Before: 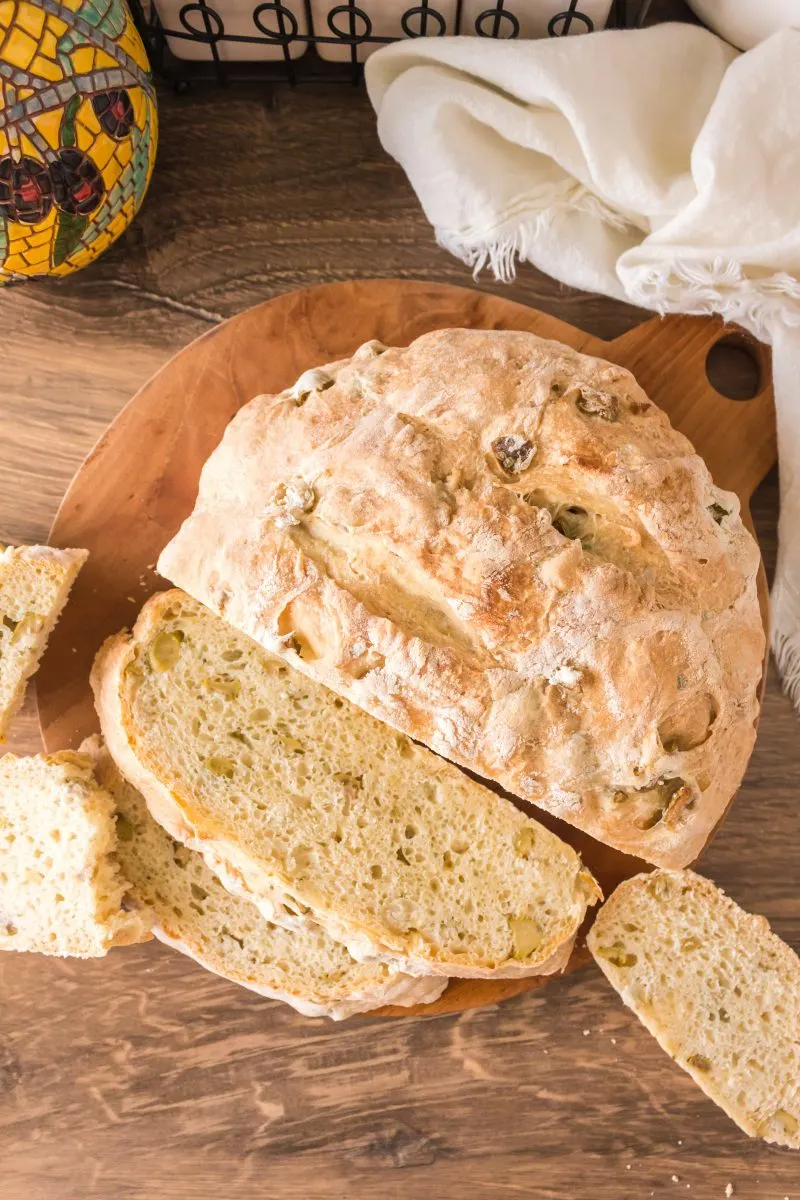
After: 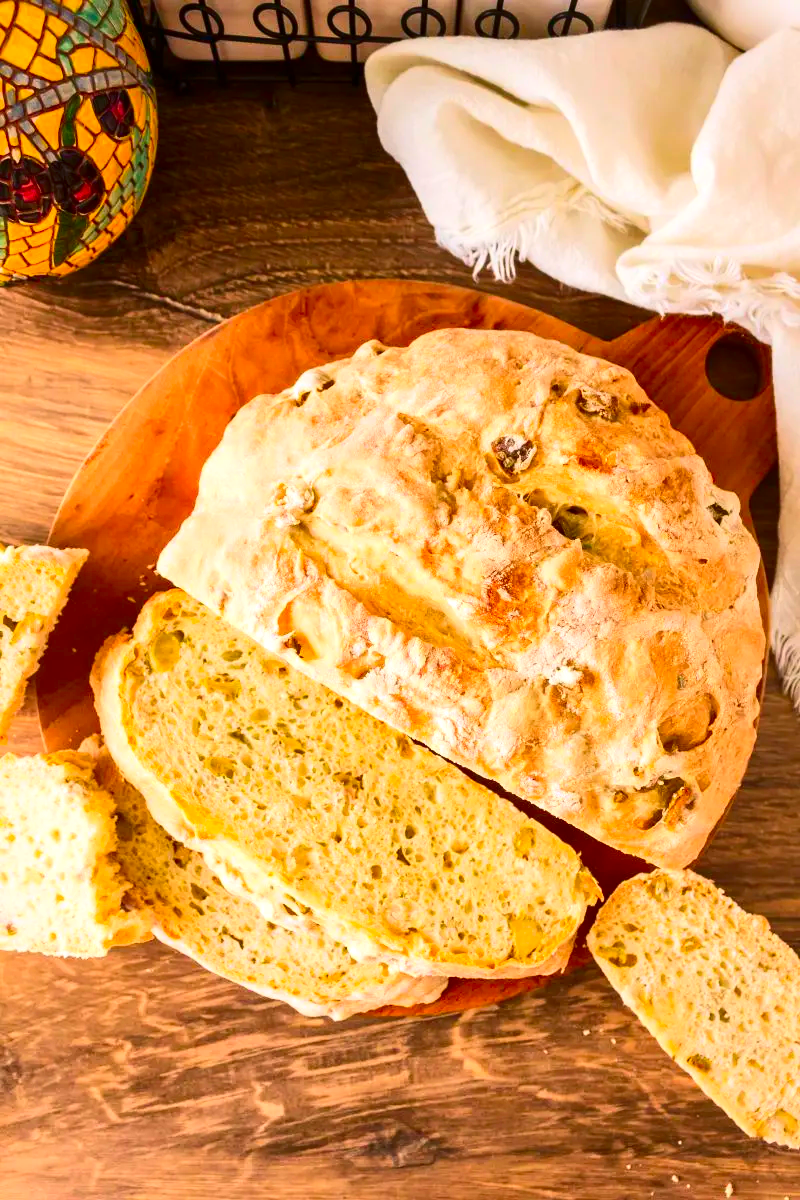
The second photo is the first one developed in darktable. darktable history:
local contrast: mode bilateral grid, contrast 20, coarseness 49, detail 121%, midtone range 0.2
contrast brightness saturation: contrast 0.262, brightness 0.023, saturation 0.862
